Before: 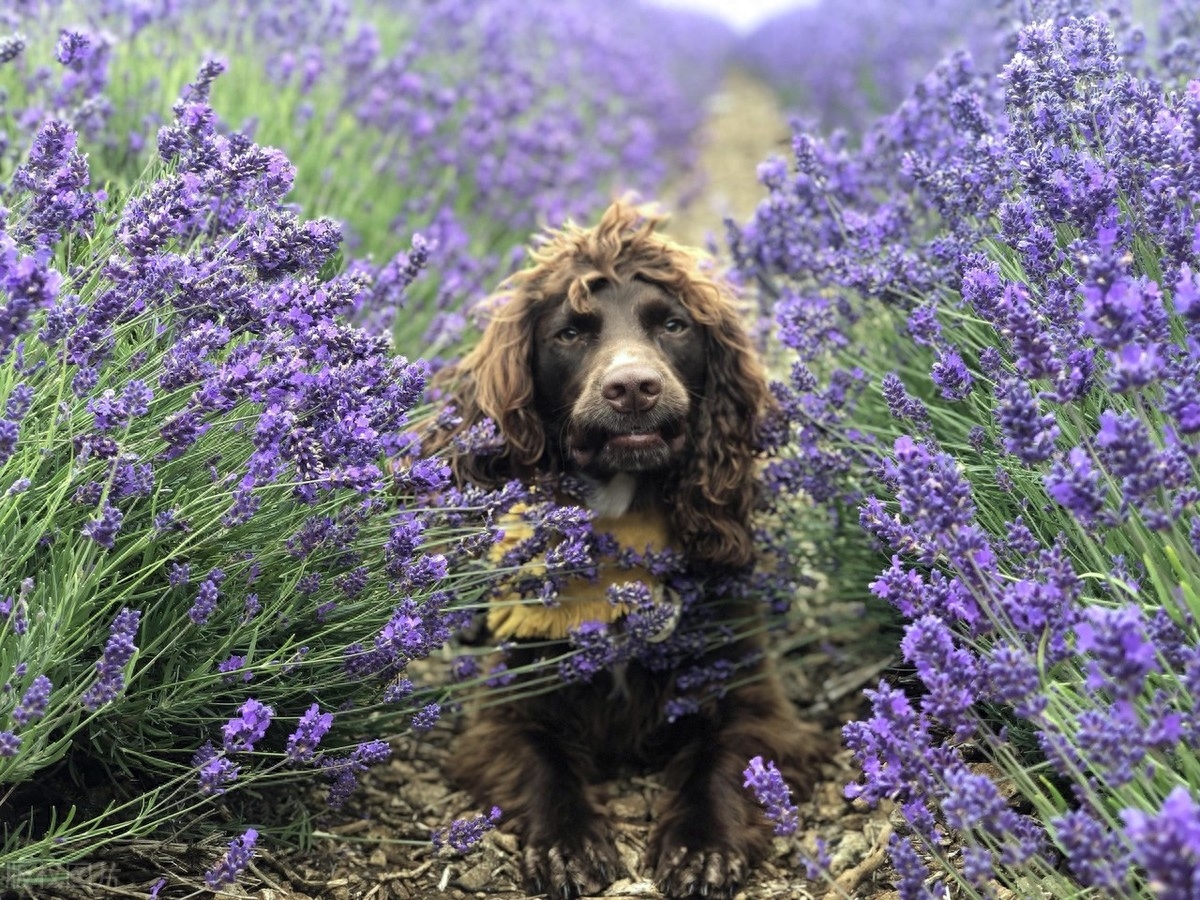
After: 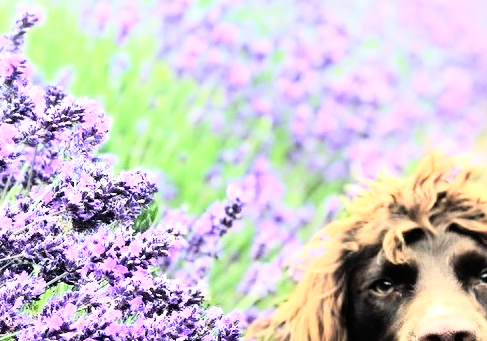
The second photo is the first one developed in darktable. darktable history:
rgb curve: curves: ch0 [(0, 0) (0.21, 0.15) (0.24, 0.21) (0.5, 0.75) (0.75, 0.96) (0.89, 0.99) (1, 1)]; ch1 [(0, 0.02) (0.21, 0.13) (0.25, 0.2) (0.5, 0.67) (0.75, 0.9) (0.89, 0.97) (1, 1)]; ch2 [(0, 0.02) (0.21, 0.13) (0.25, 0.2) (0.5, 0.67) (0.75, 0.9) (0.89, 0.97) (1, 1)], compensate middle gray true
crop: left 15.452%, top 5.459%, right 43.956%, bottom 56.62%
color balance: contrast 8.5%, output saturation 105%
